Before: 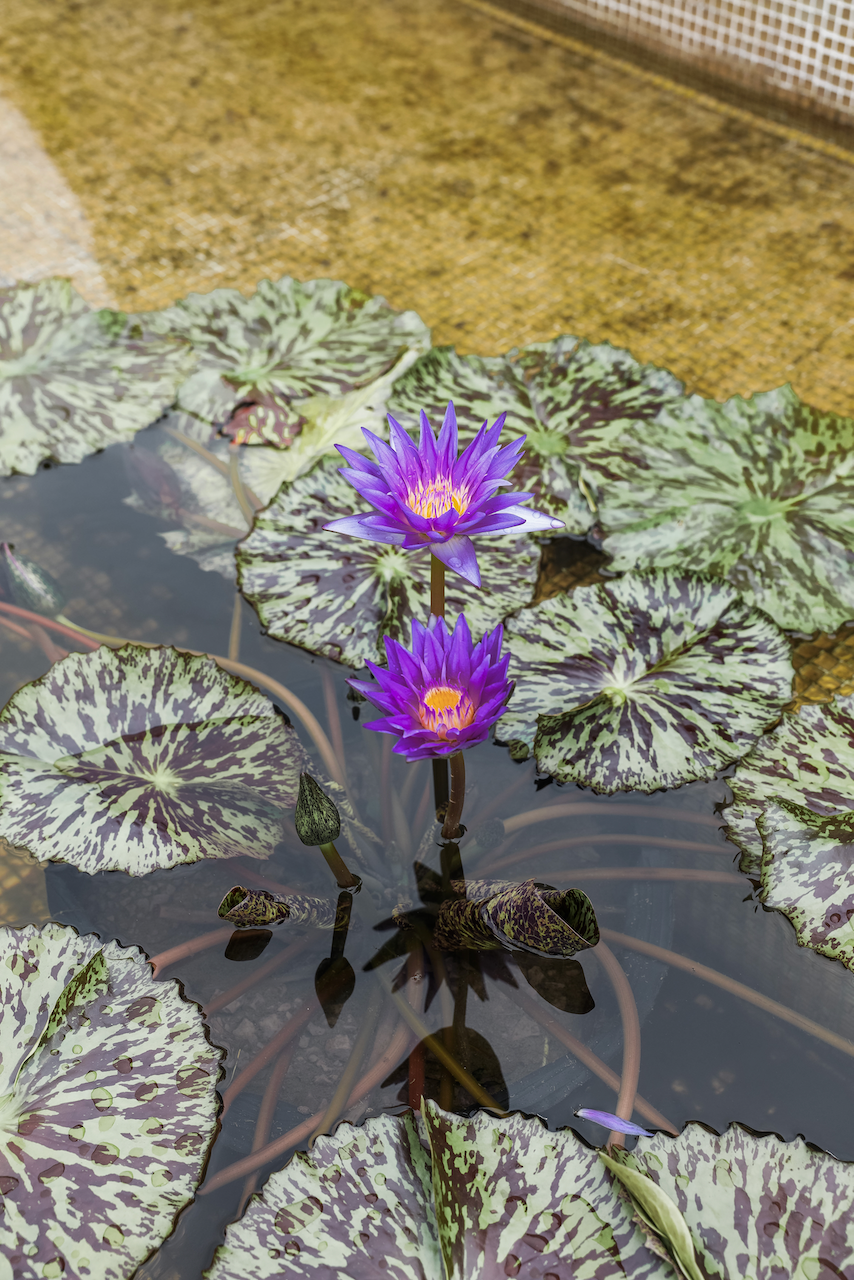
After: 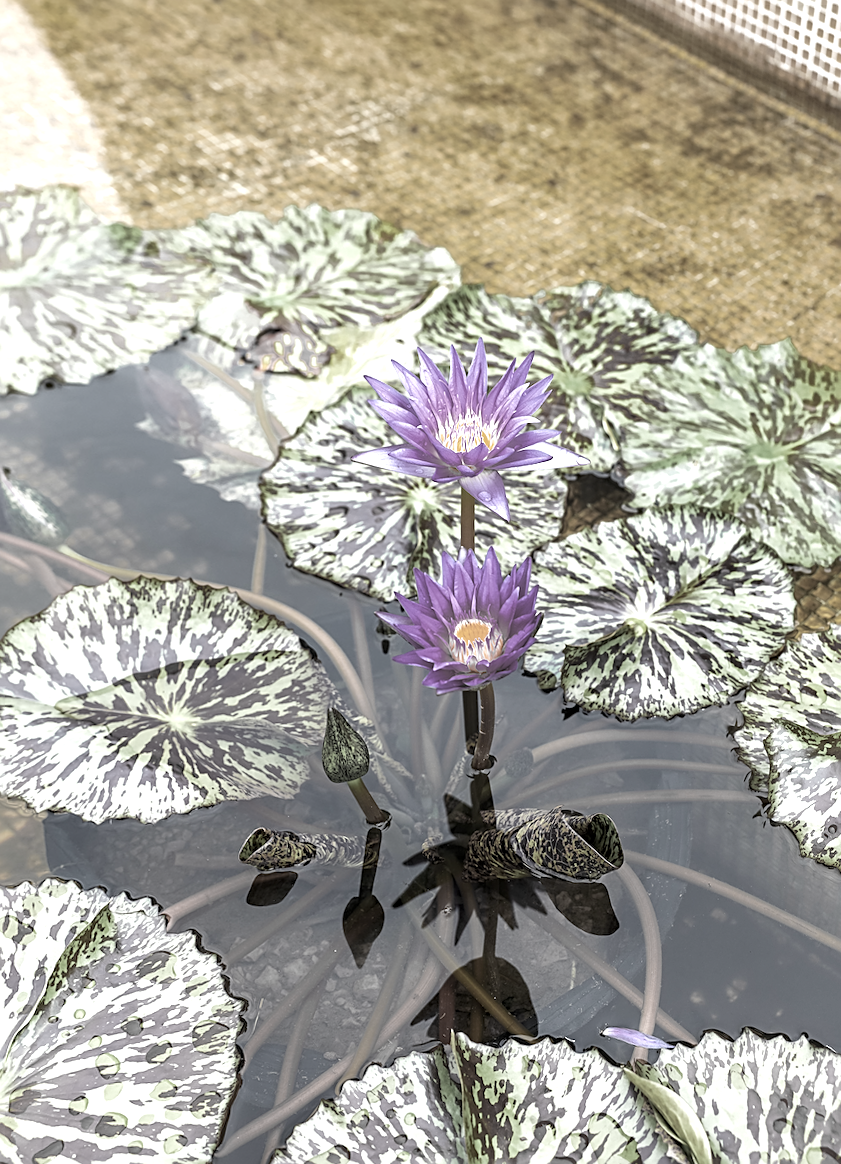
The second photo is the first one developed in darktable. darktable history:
exposure: black level correction 0.001, exposure 1.129 EV, compensate exposure bias true, compensate highlight preservation false
sharpen: on, module defaults
rotate and perspective: rotation -0.013°, lens shift (vertical) -0.027, lens shift (horizontal) 0.178, crop left 0.016, crop right 0.989, crop top 0.082, crop bottom 0.918
color zones: curves: ch0 [(0, 0.487) (0.241, 0.395) (0.434, 0.373) (0.658, 0.412) (0.838, 0.487)]; ch1 [(0, 0) (0.053, 0.053) (0.211, 0.202) (0.579, 0.259) (0.781, 0.241)]
